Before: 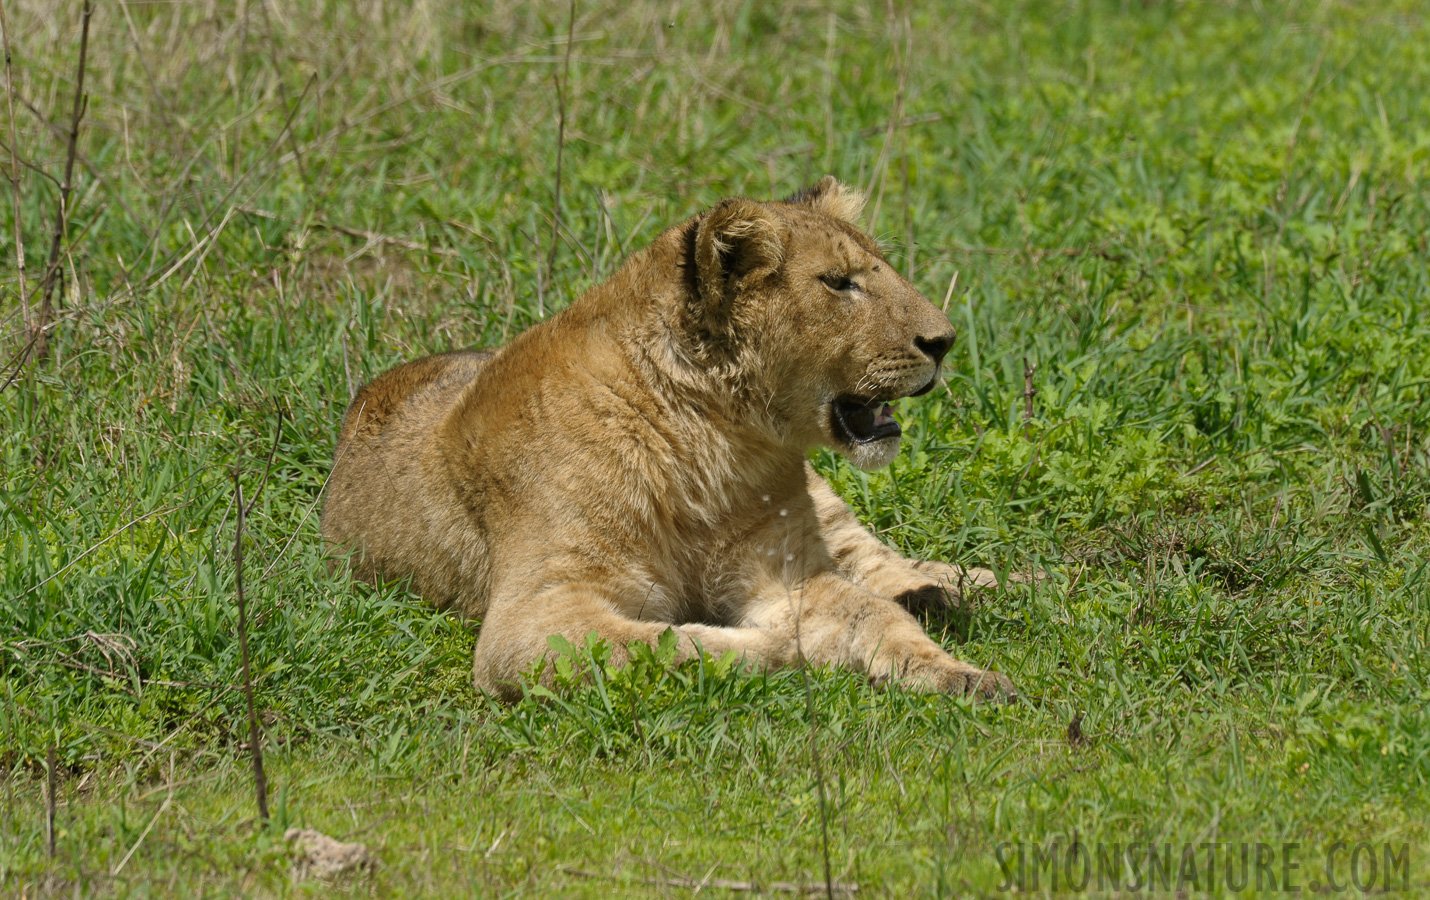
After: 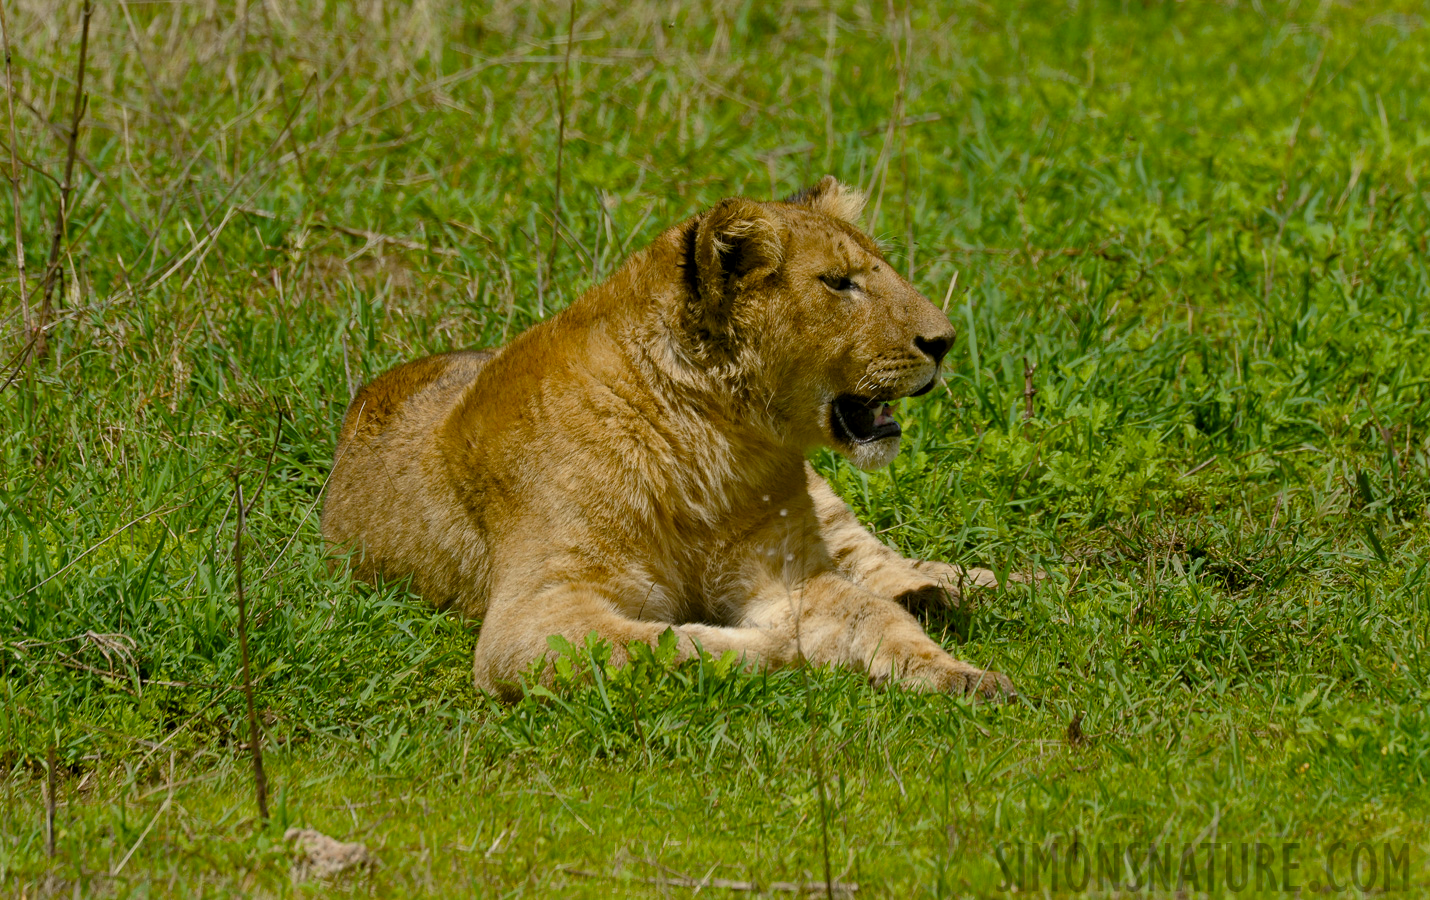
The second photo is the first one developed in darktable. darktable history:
exposure: black level correction 0.006, exposure -0.219 EV, compensate exposure bias true, compensate highlight preservation false
color balance rgb: power › hue 61.5°, perceptual saturation grading › global saturation 27.564%, perceptual saturation grading › highlights -25.833%, perceptual saturation grading › shadows 24.957%, global vibrance 20%
